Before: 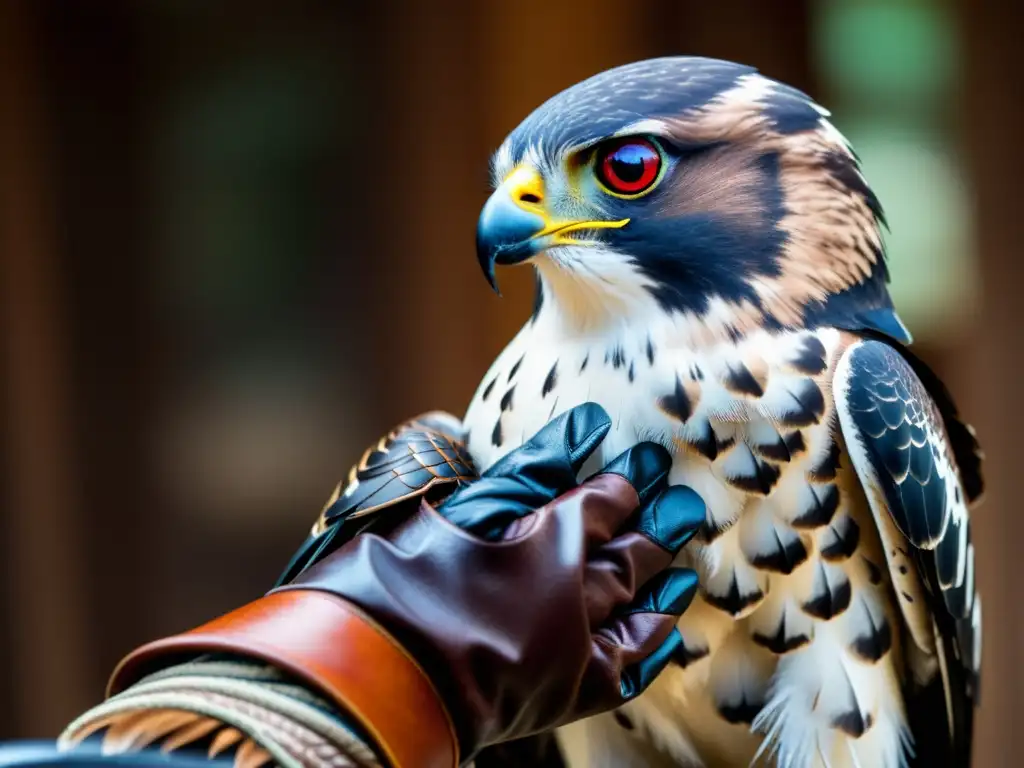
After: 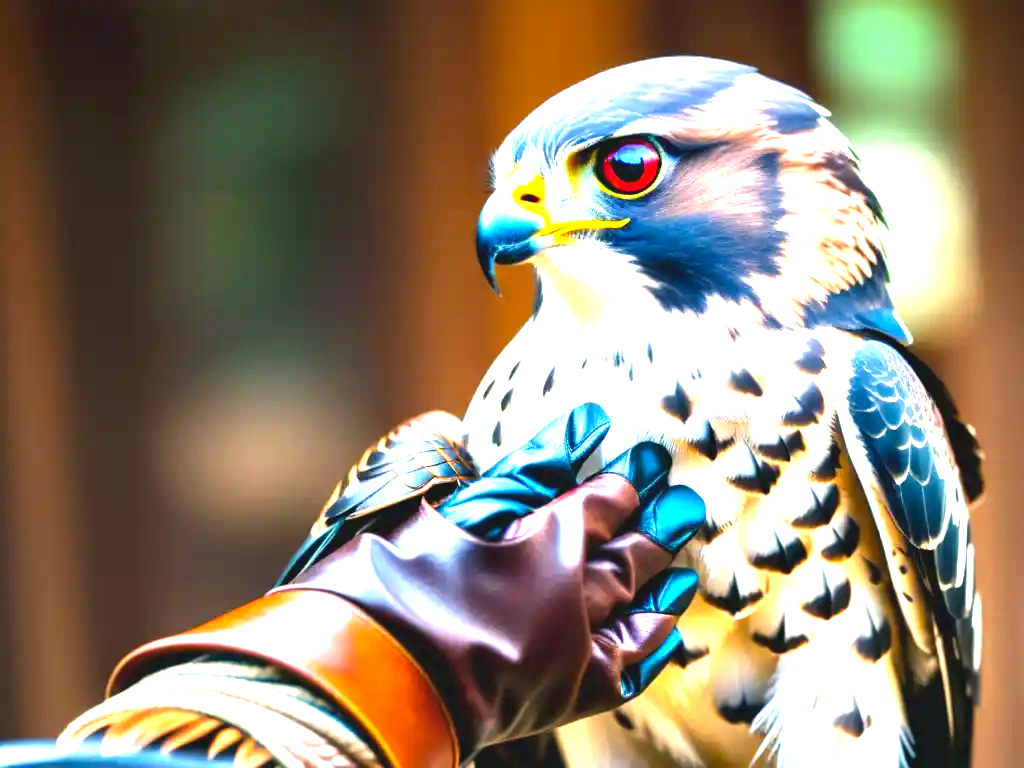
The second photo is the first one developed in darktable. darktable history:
exposure: exposure 2 EV, compensate highlight preservation false
color balance rgb: shadows lift › chroma 2.056%, shadows lift › hue 217.23°, highlights gain › chroma 3.018%, highlights gain › hue 54.73°, global offset › luminance 0.754%, perceptual saturation grading › global saturation 6.83%, perceptual saturation grading › shadows 2.786%, global vibrance 24.807%
